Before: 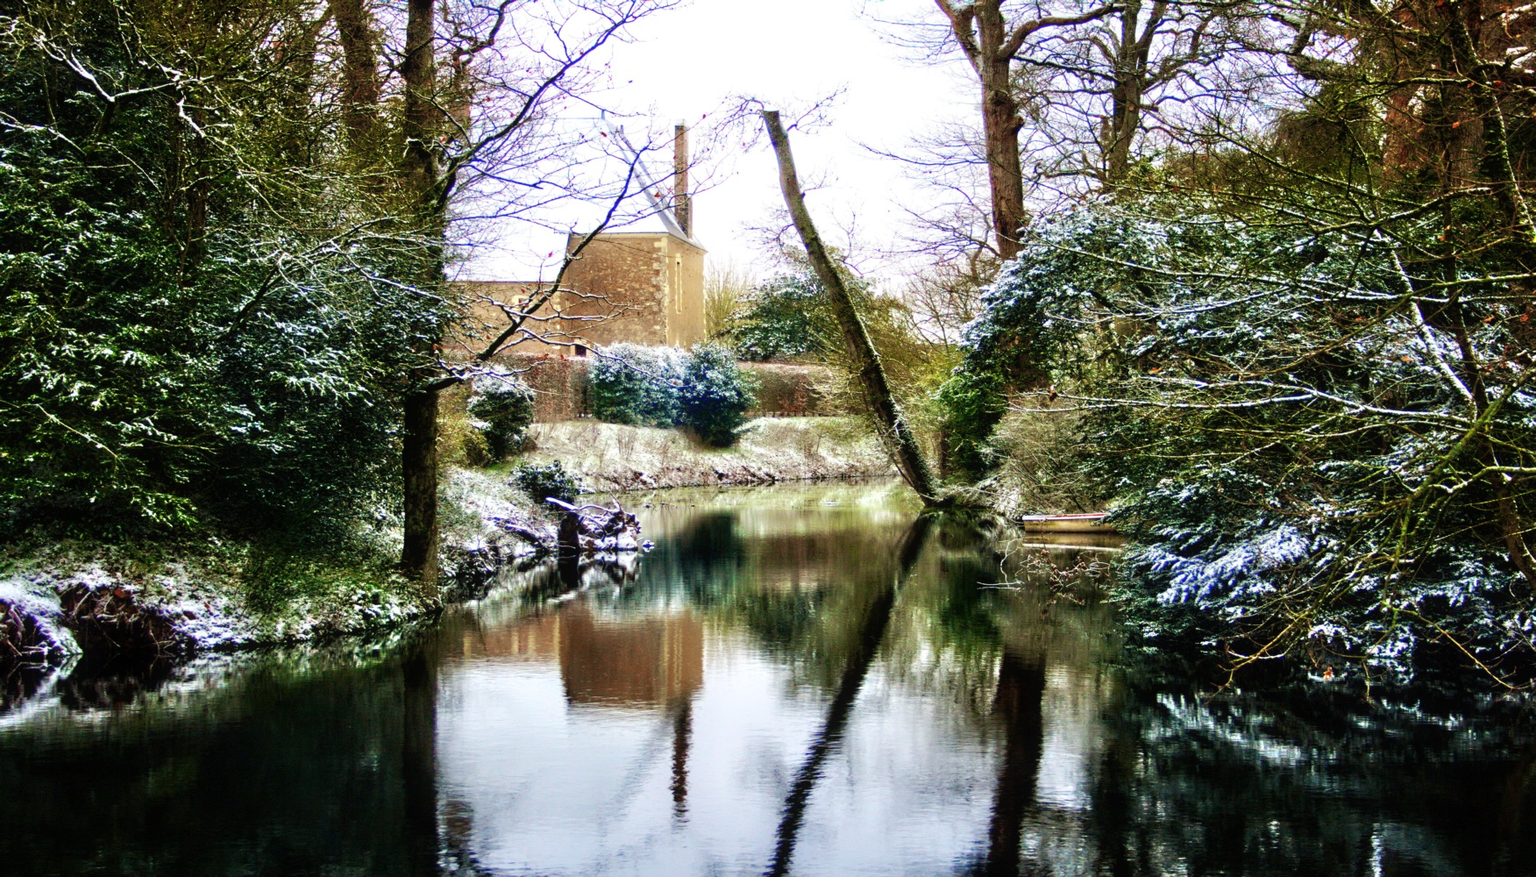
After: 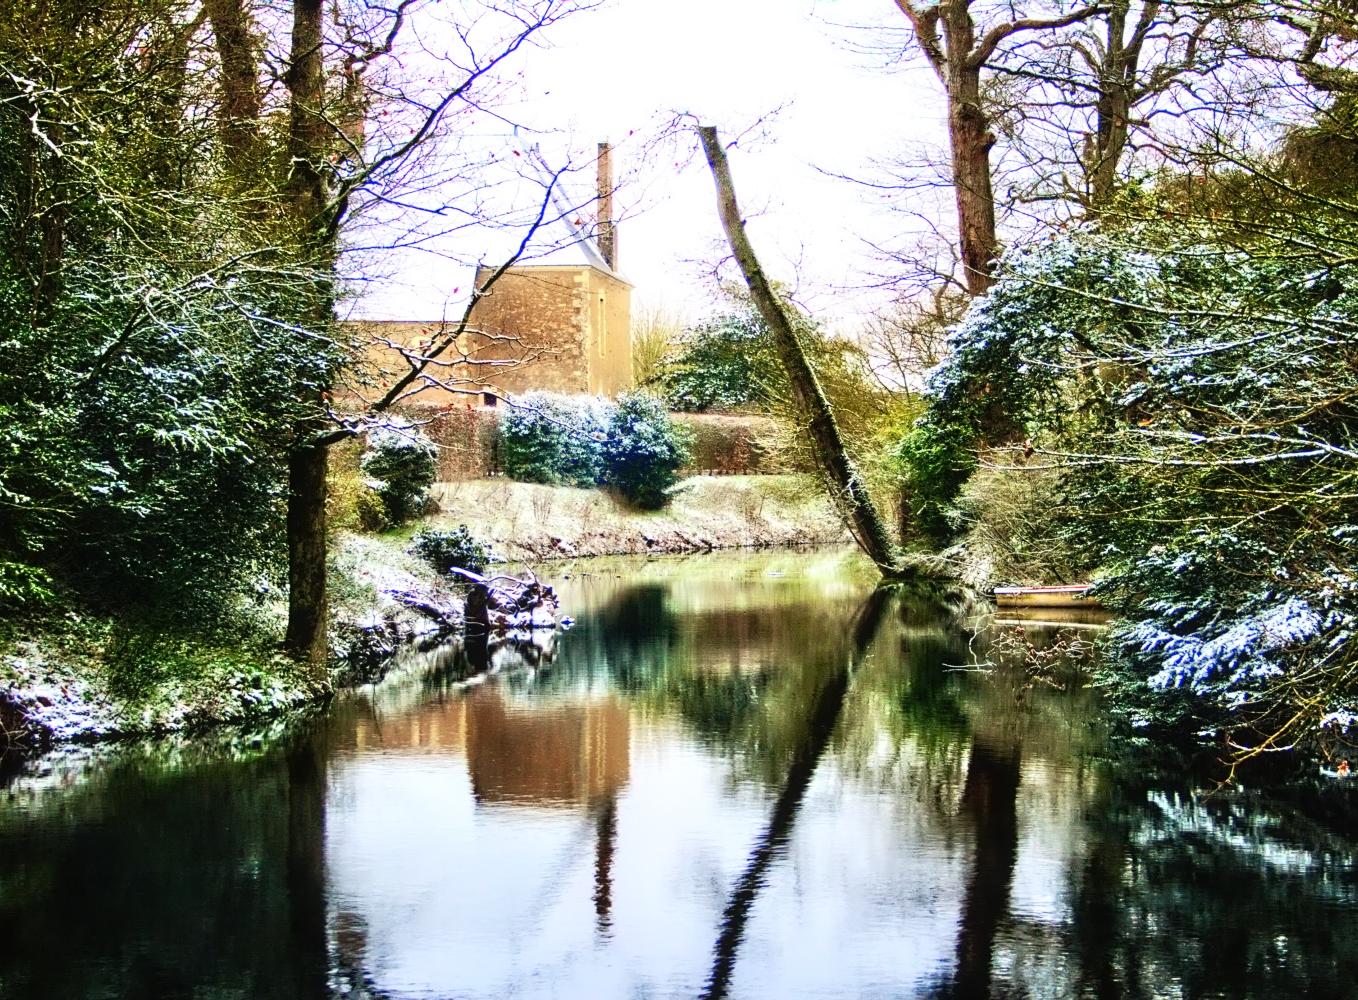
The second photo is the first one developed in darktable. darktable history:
contrast brightness saturation: contrast 0.2, brightness 0.158, saturation 0.226
crop: left 9.855%, right 12.598%
contrast equalizer: y [[0.5 ×4, 0.524, 0.59], [0.5 ×6], [0.5 ×6], [0, 0, 0, 0.01, 0.045, 0.012], [0, 0, 0, 0.044, 0.195, 0.131]]
